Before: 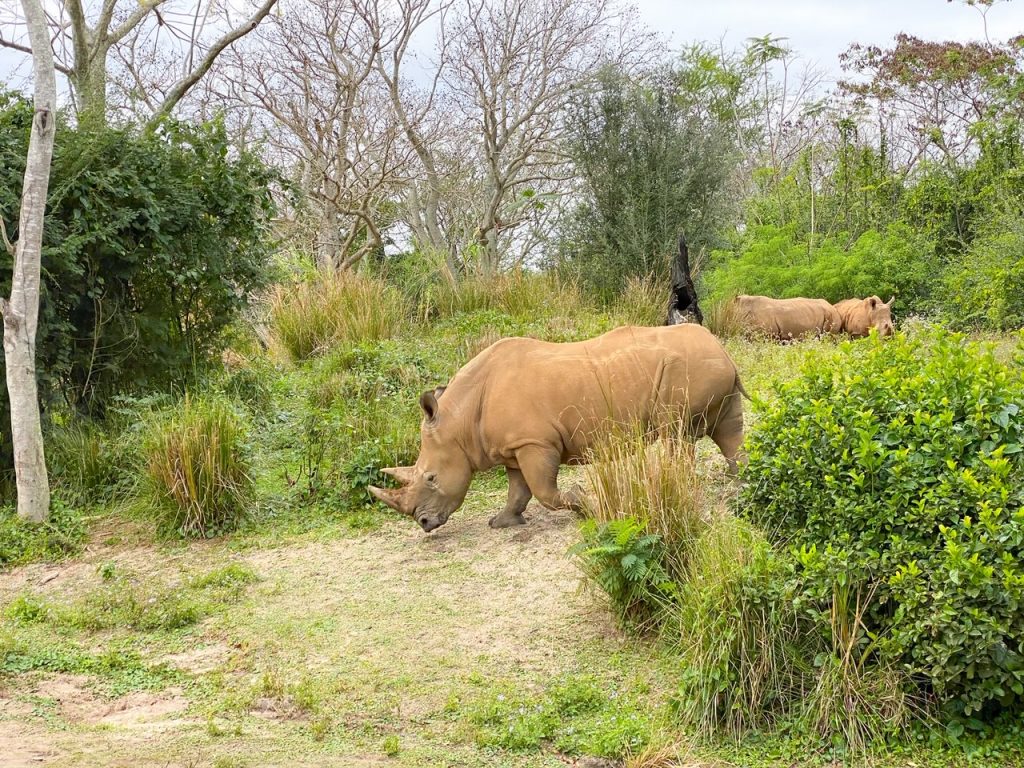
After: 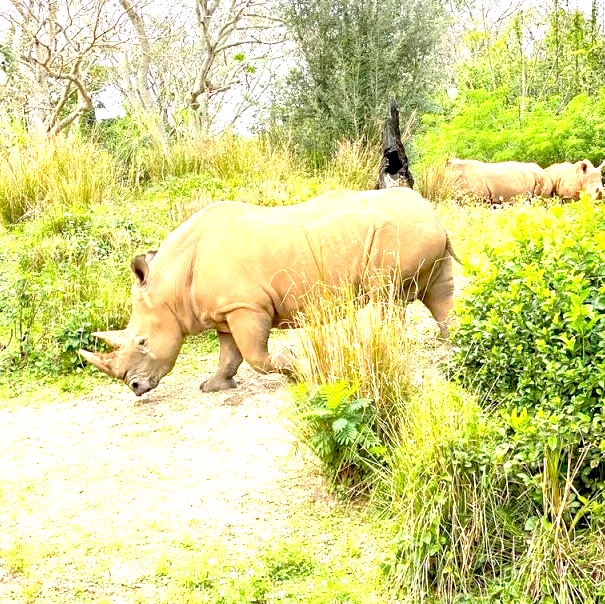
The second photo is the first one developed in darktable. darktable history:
crop and rotate: left 28.256%, top 17.734%, right 12.656%, bottom 3.573%
exposure: black level correction 0.009, exposure 1.425 EV, compensate highlight preservation false
